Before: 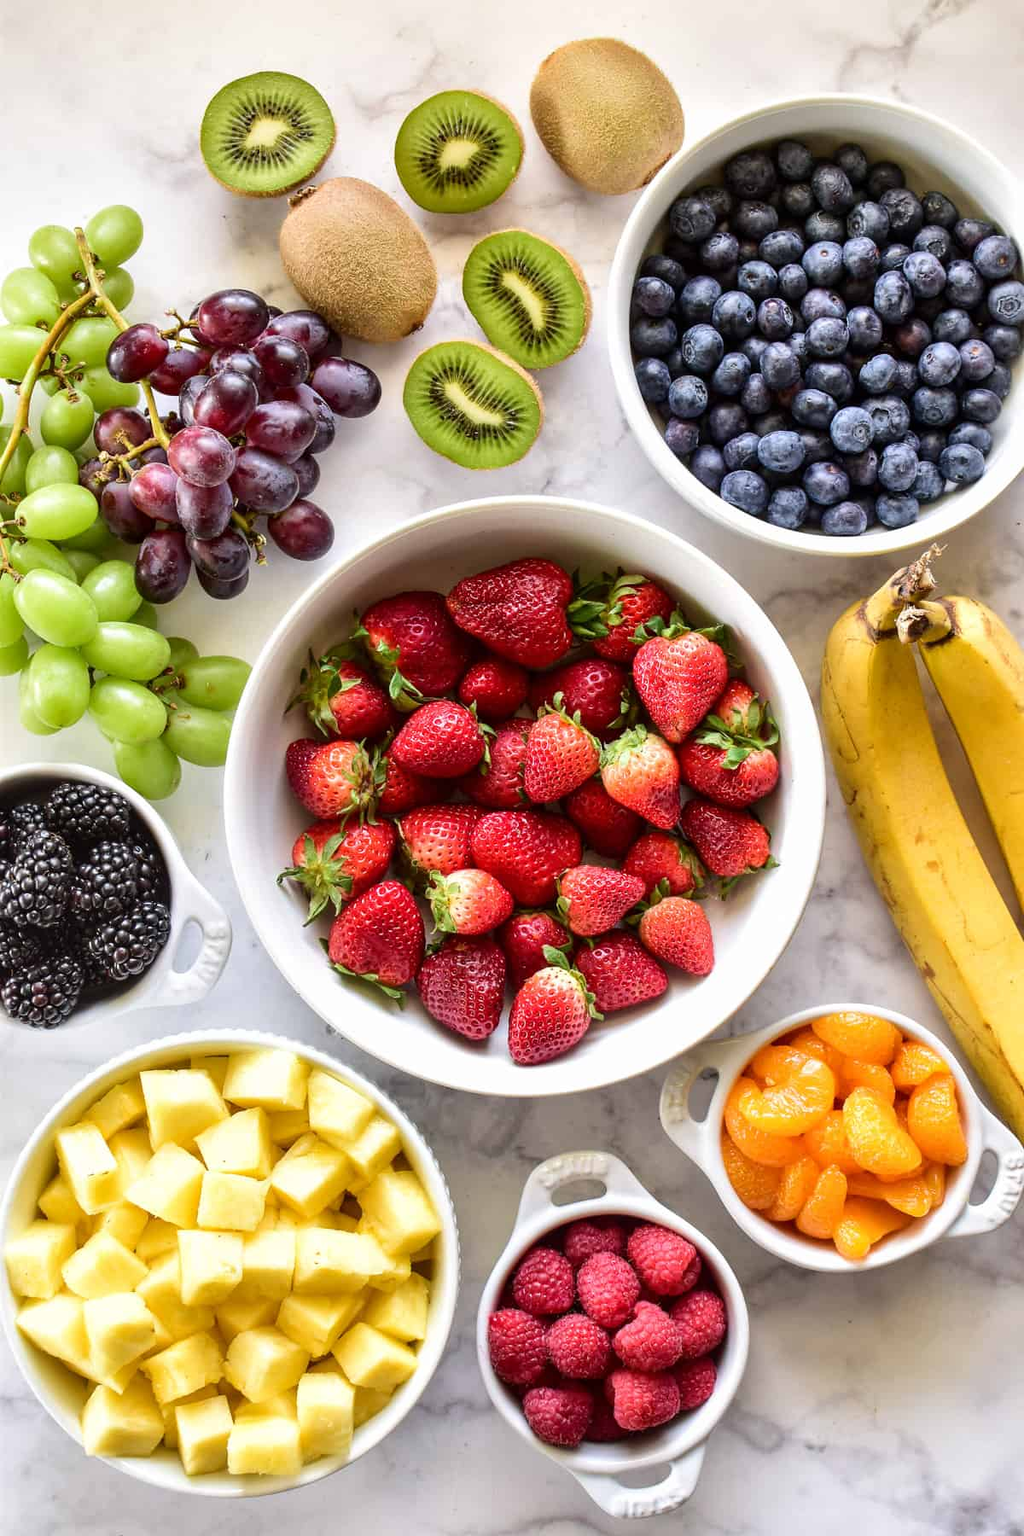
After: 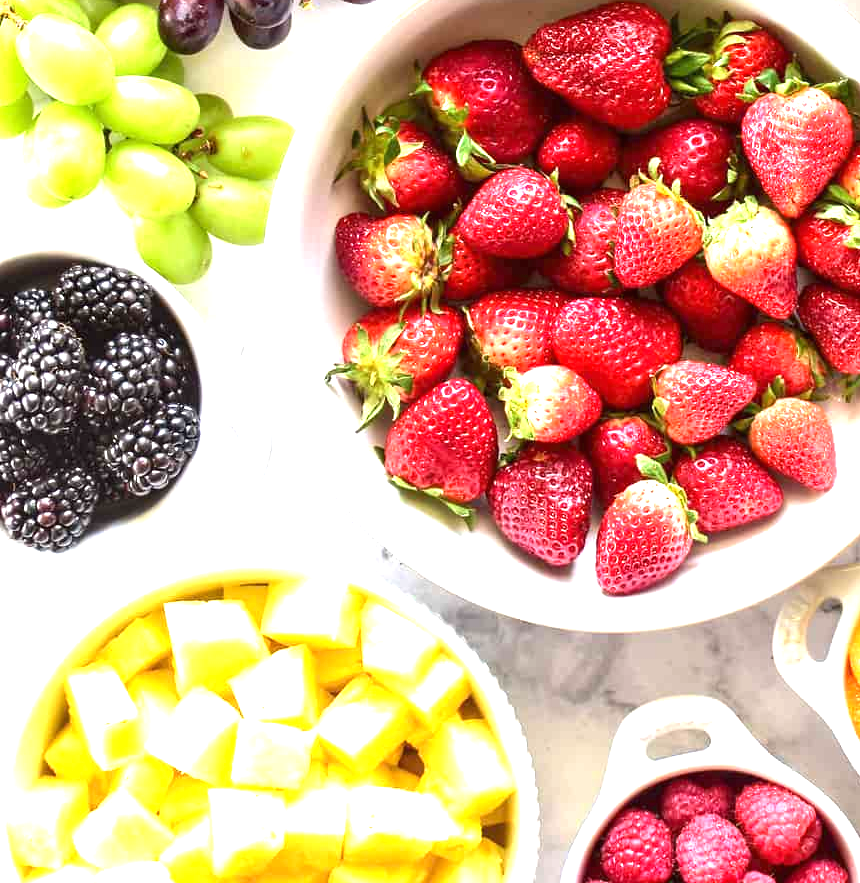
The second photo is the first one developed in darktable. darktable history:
exposure: black level correction 0, exposure 1.391 EV, compensate highlight preservation false
crop: top 36.312%, right 28.322%, bottom 14.622%
